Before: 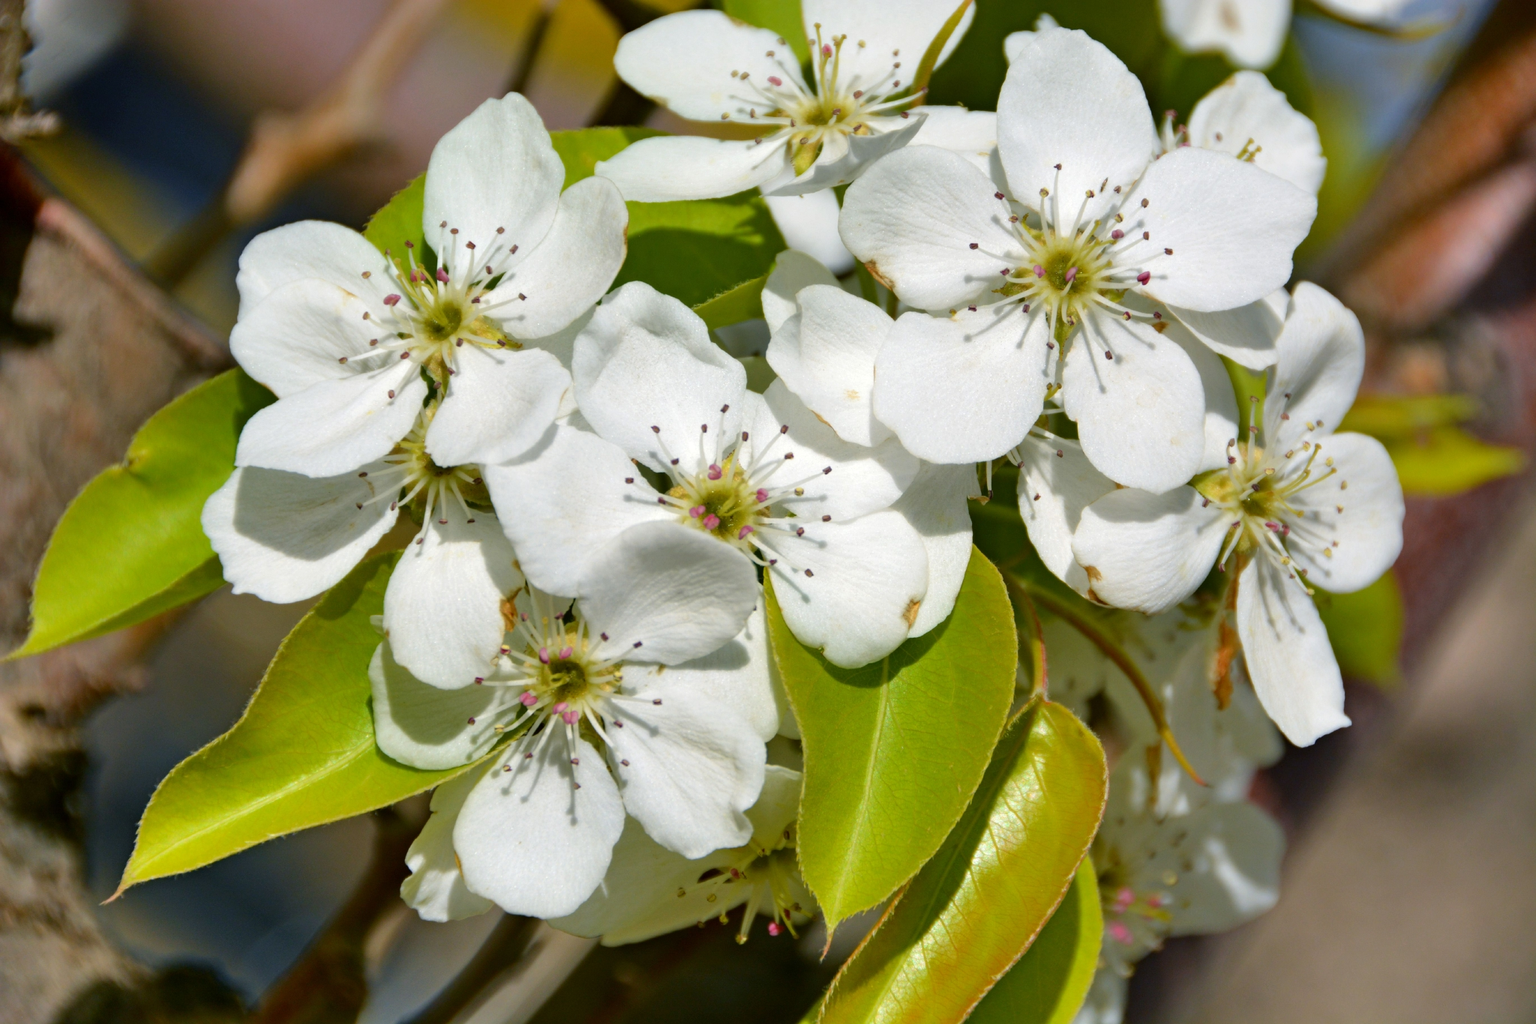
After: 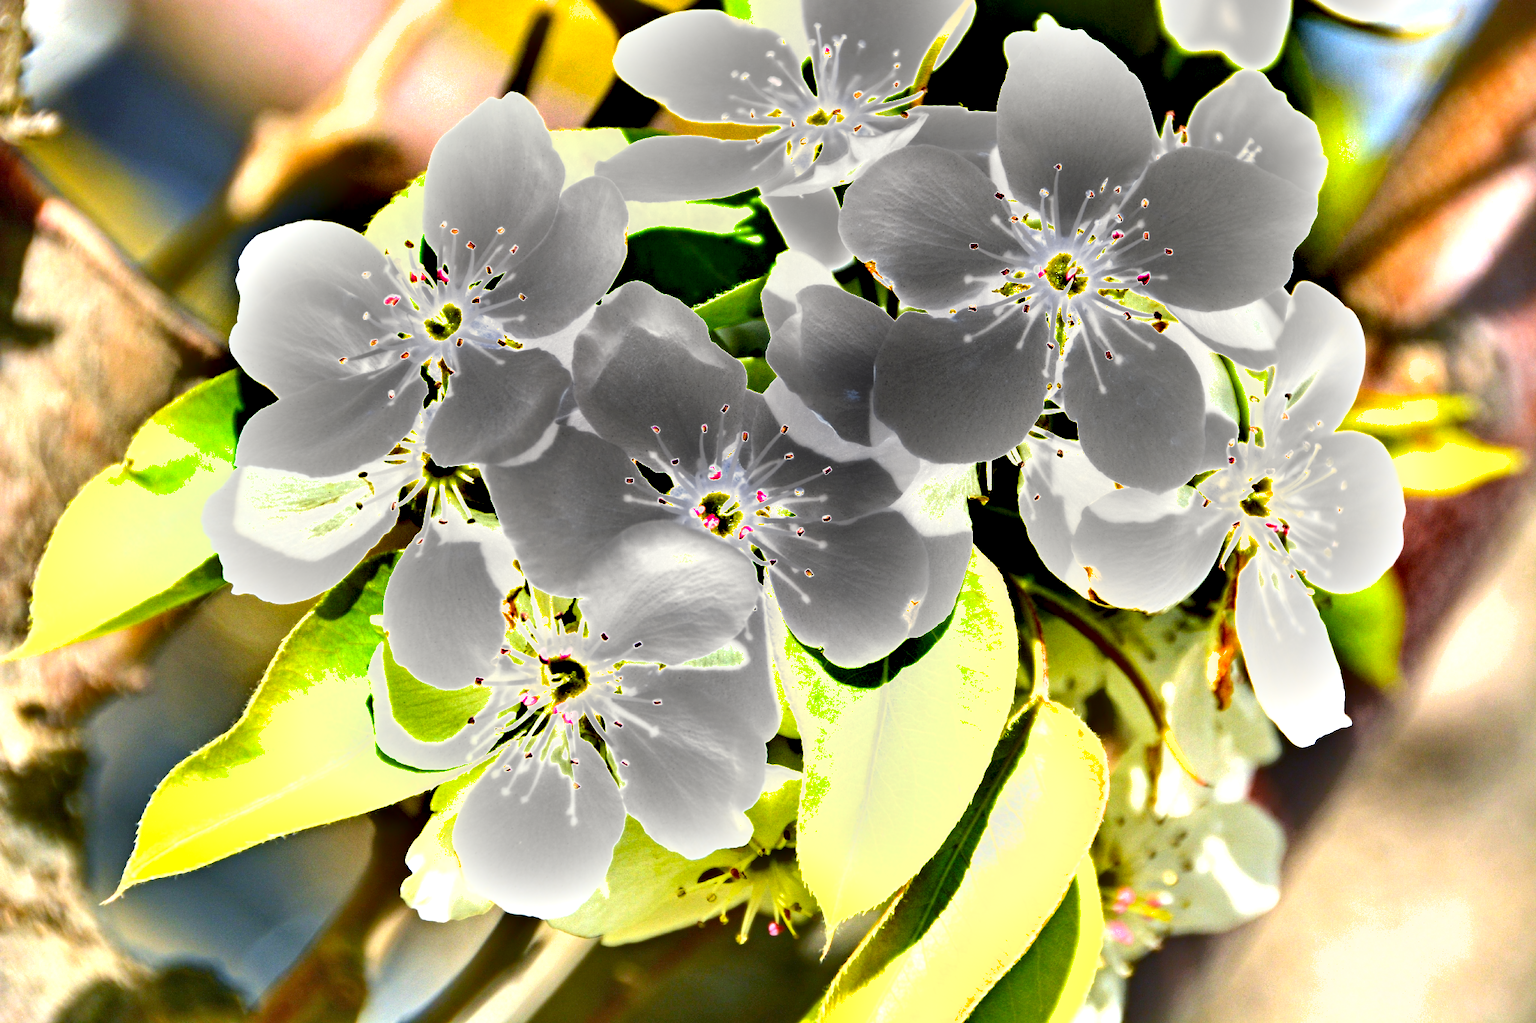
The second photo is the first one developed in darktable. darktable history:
shadows and highlights: shadows 11.1, white point adjustment 1.22, soften with gaussian
exposure: exposure 2.283 EV, compensate exposure bias true, compensate highlight preservation false
color correction: highlights b* 2.91
